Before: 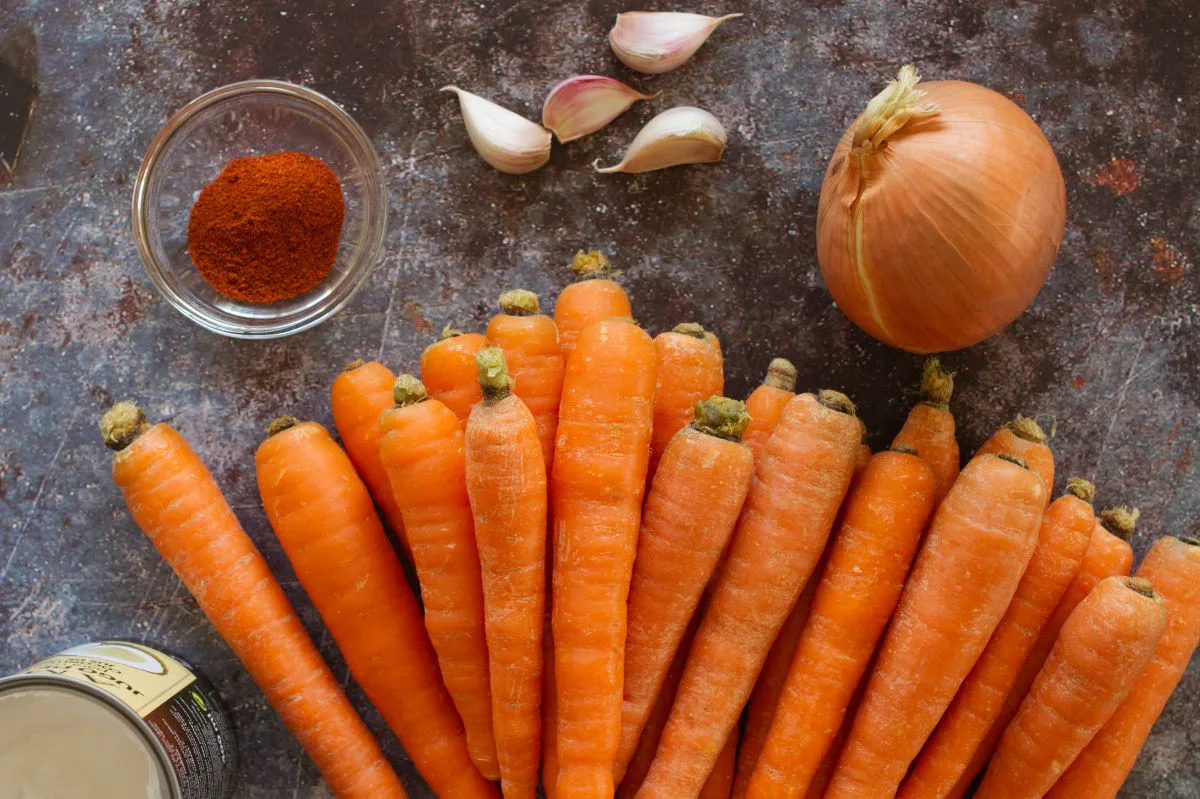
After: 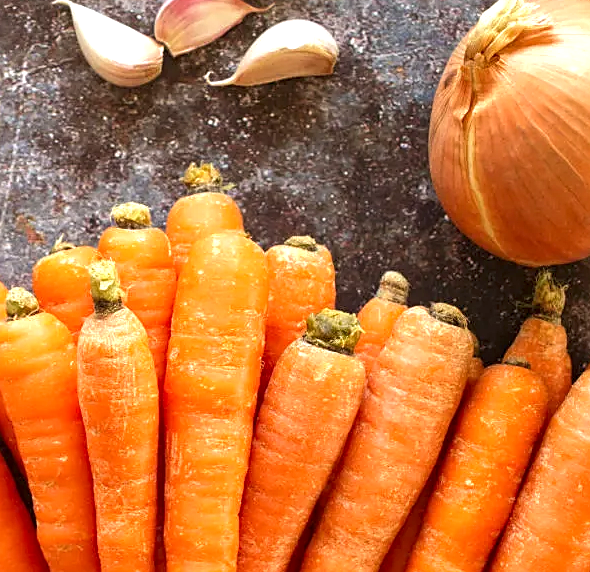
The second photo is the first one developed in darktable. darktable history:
shadows and highlights: shadows 24.77, highlights -24.08
exposure: black level correction 0, exposure 0.891 EV, compensate highlight preservation false
local contrast: highlights 91%, shadows 82%
crop: left 32.4%, top 10.922%, right 18.393%, bottom 17.401%
sharpen: on, module defaults
tone equalizer: edges refinement/feathering 500, mask exposure compensation -1.57 EV, preserve details no
